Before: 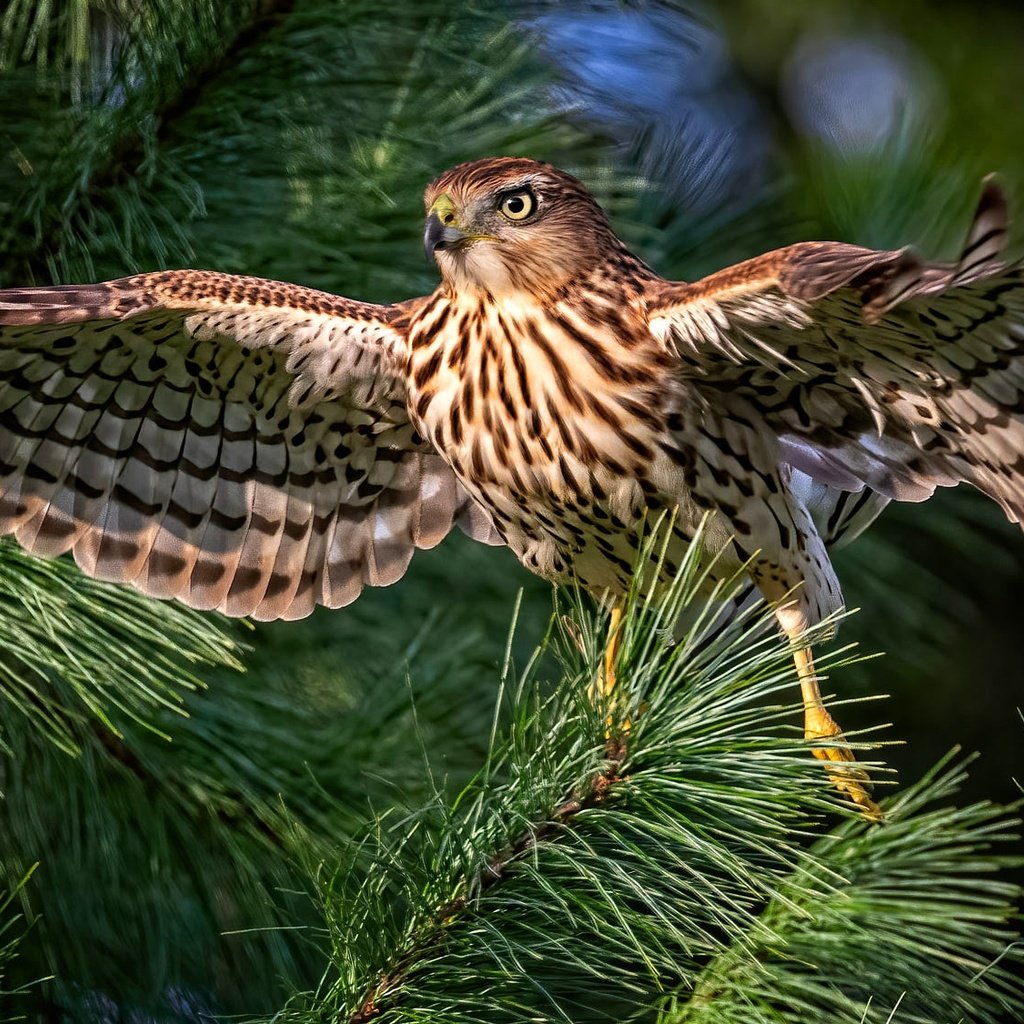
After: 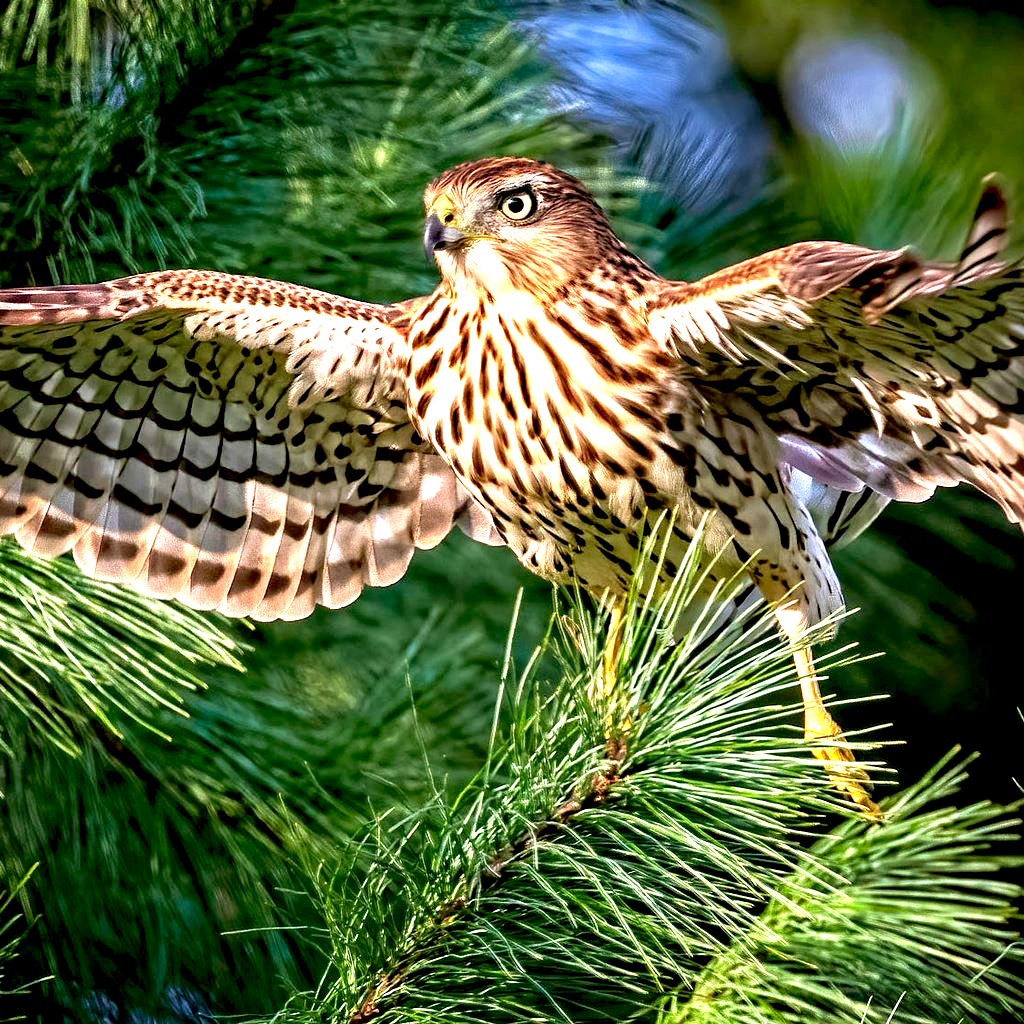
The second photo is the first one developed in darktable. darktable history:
exposure: black level correction 0.009, exposure 1.43 EV, compensate highlight preservation false
velvia: strength 27.54%
